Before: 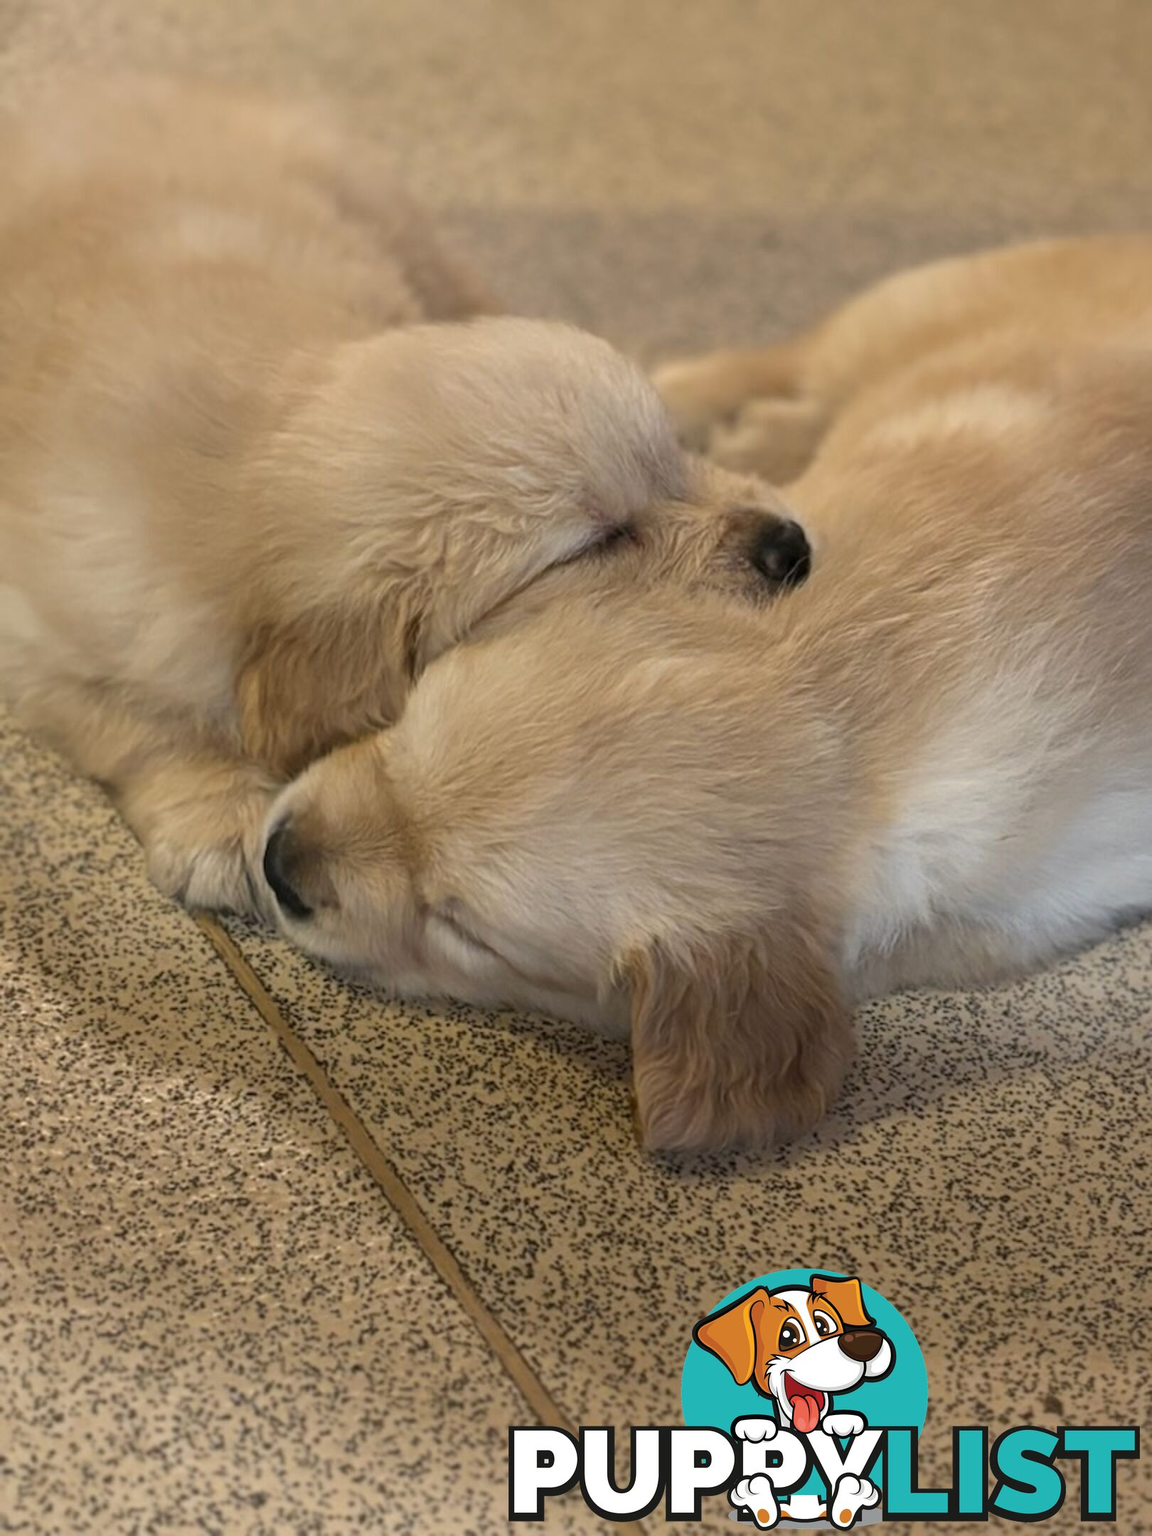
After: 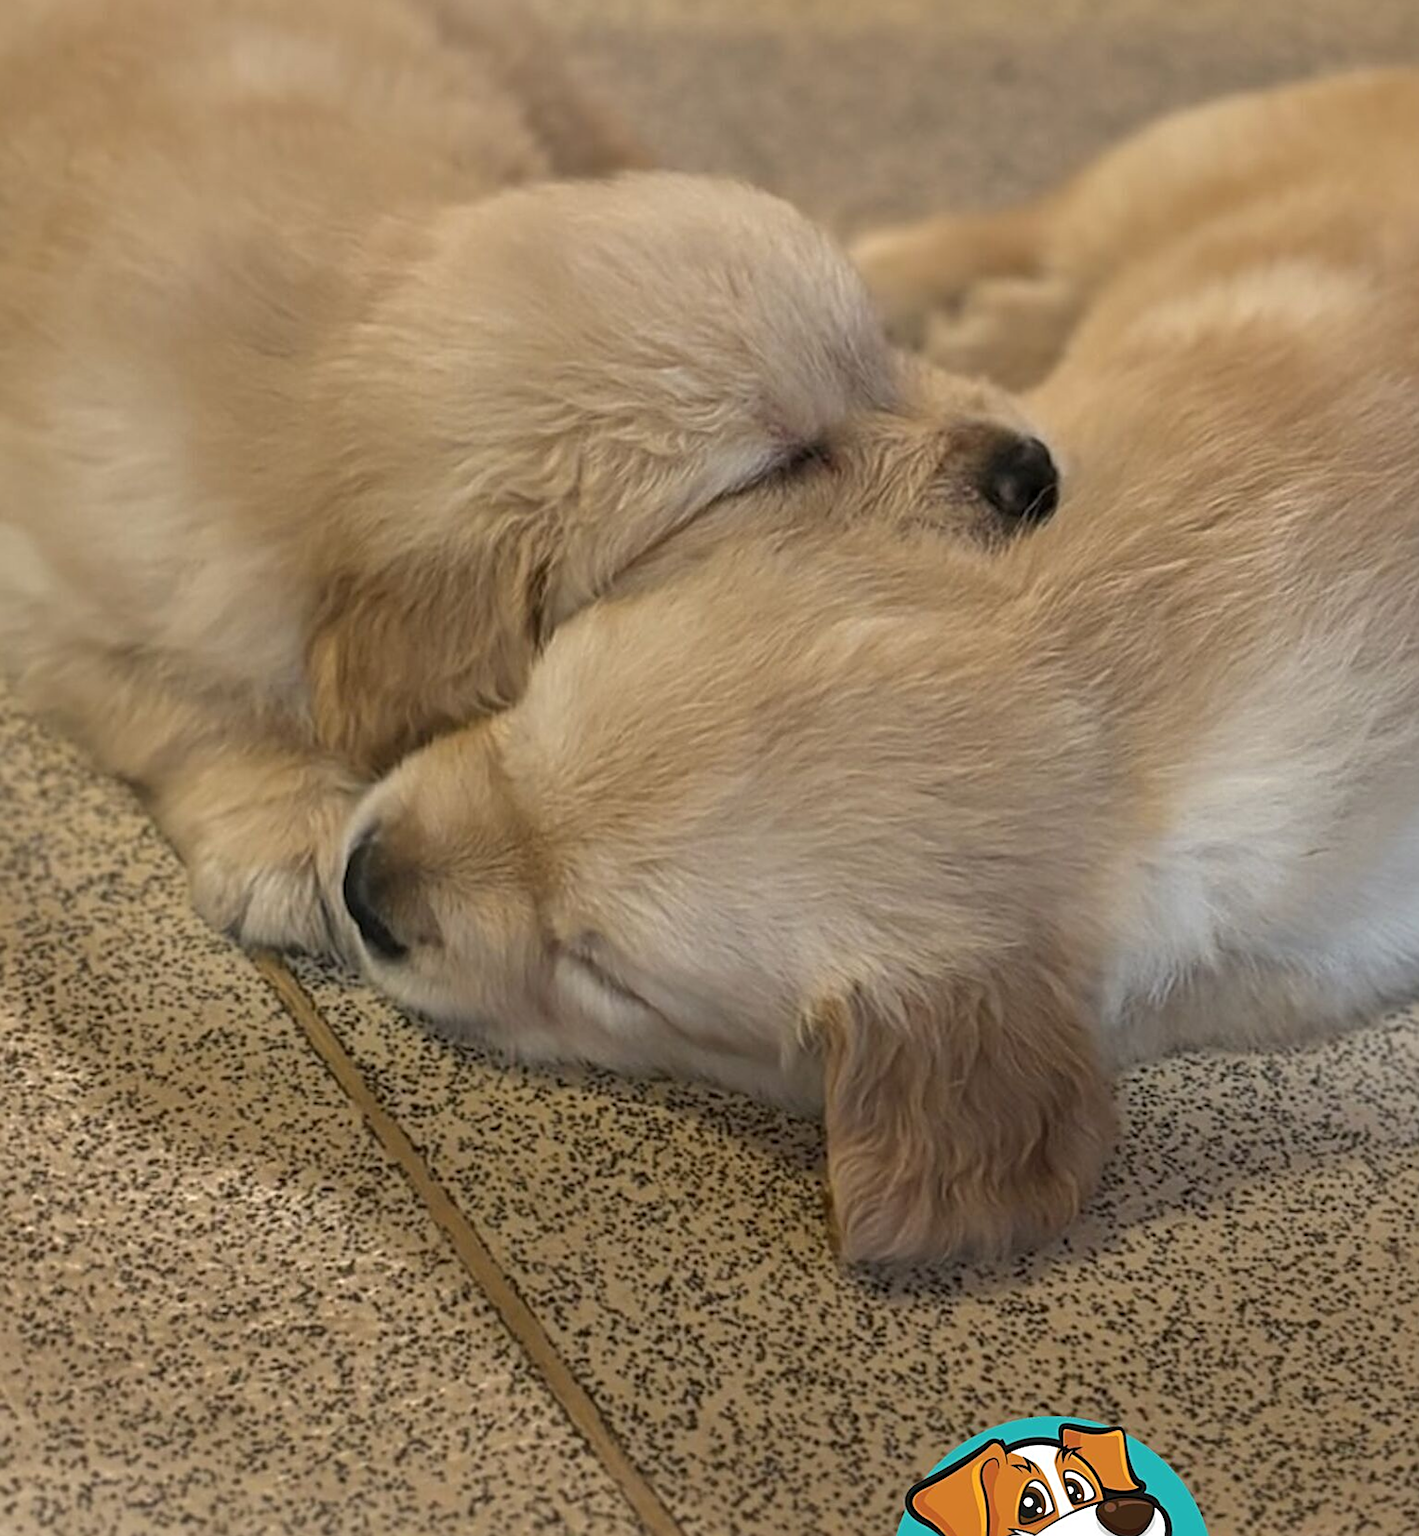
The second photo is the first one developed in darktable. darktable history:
shadows and highlights: low approximation 0.01, soften with gaussian
sharpen: on, module defaults
crop and rotate: angle 0.107°, top 12.015%, right 5.567%, bottom 11.334%
